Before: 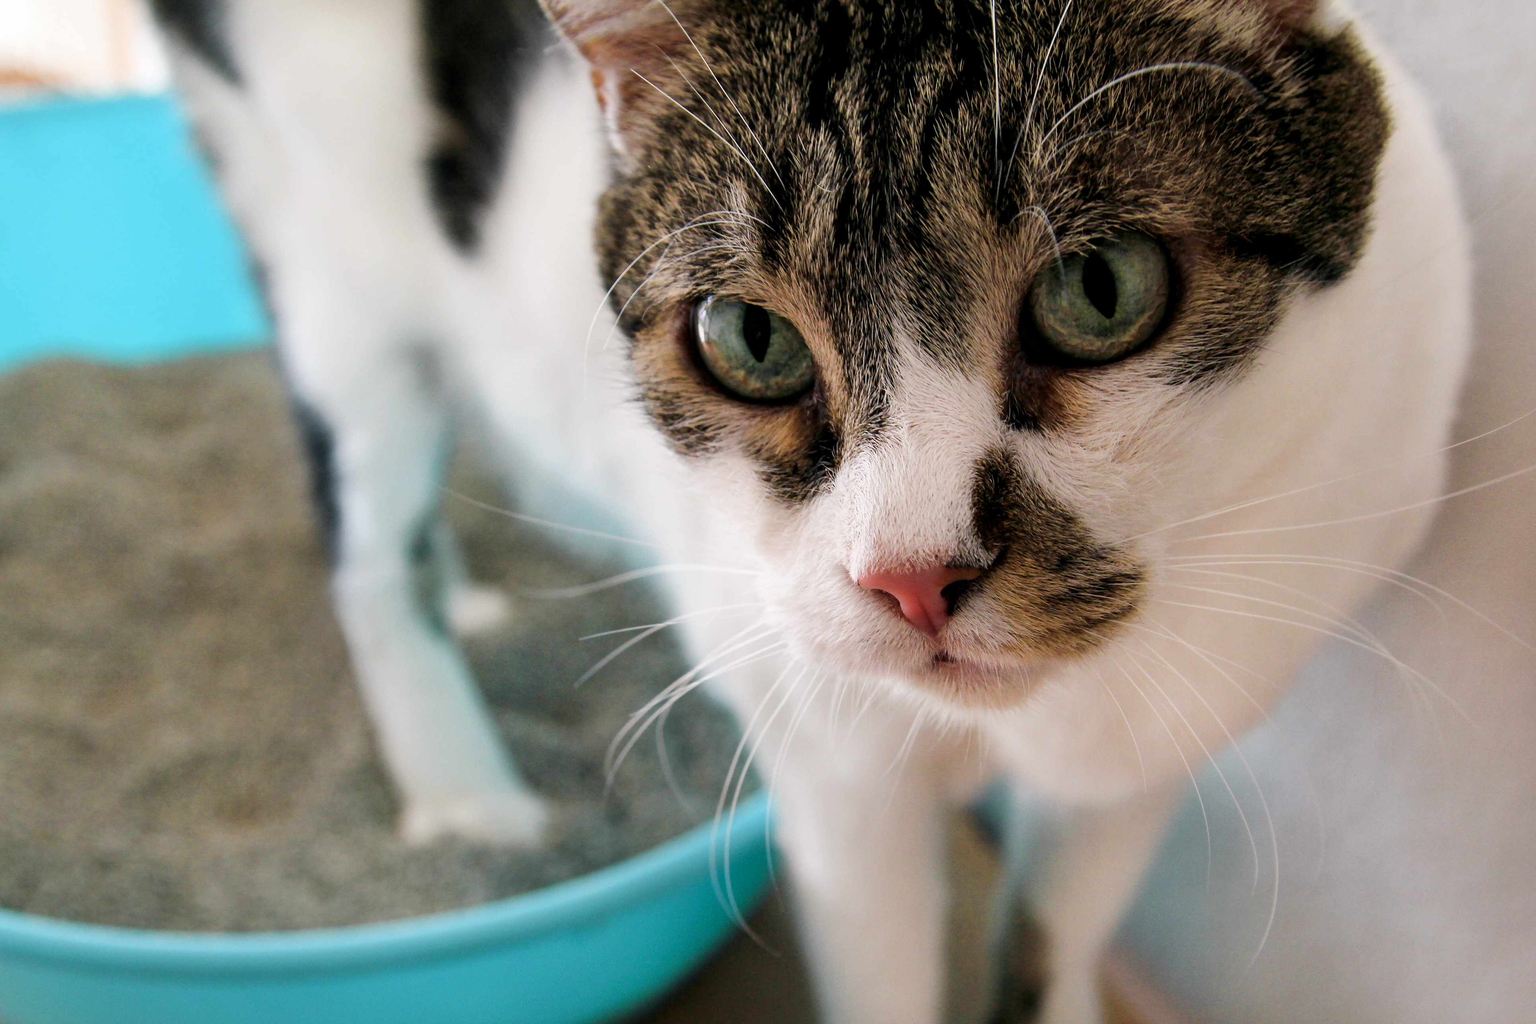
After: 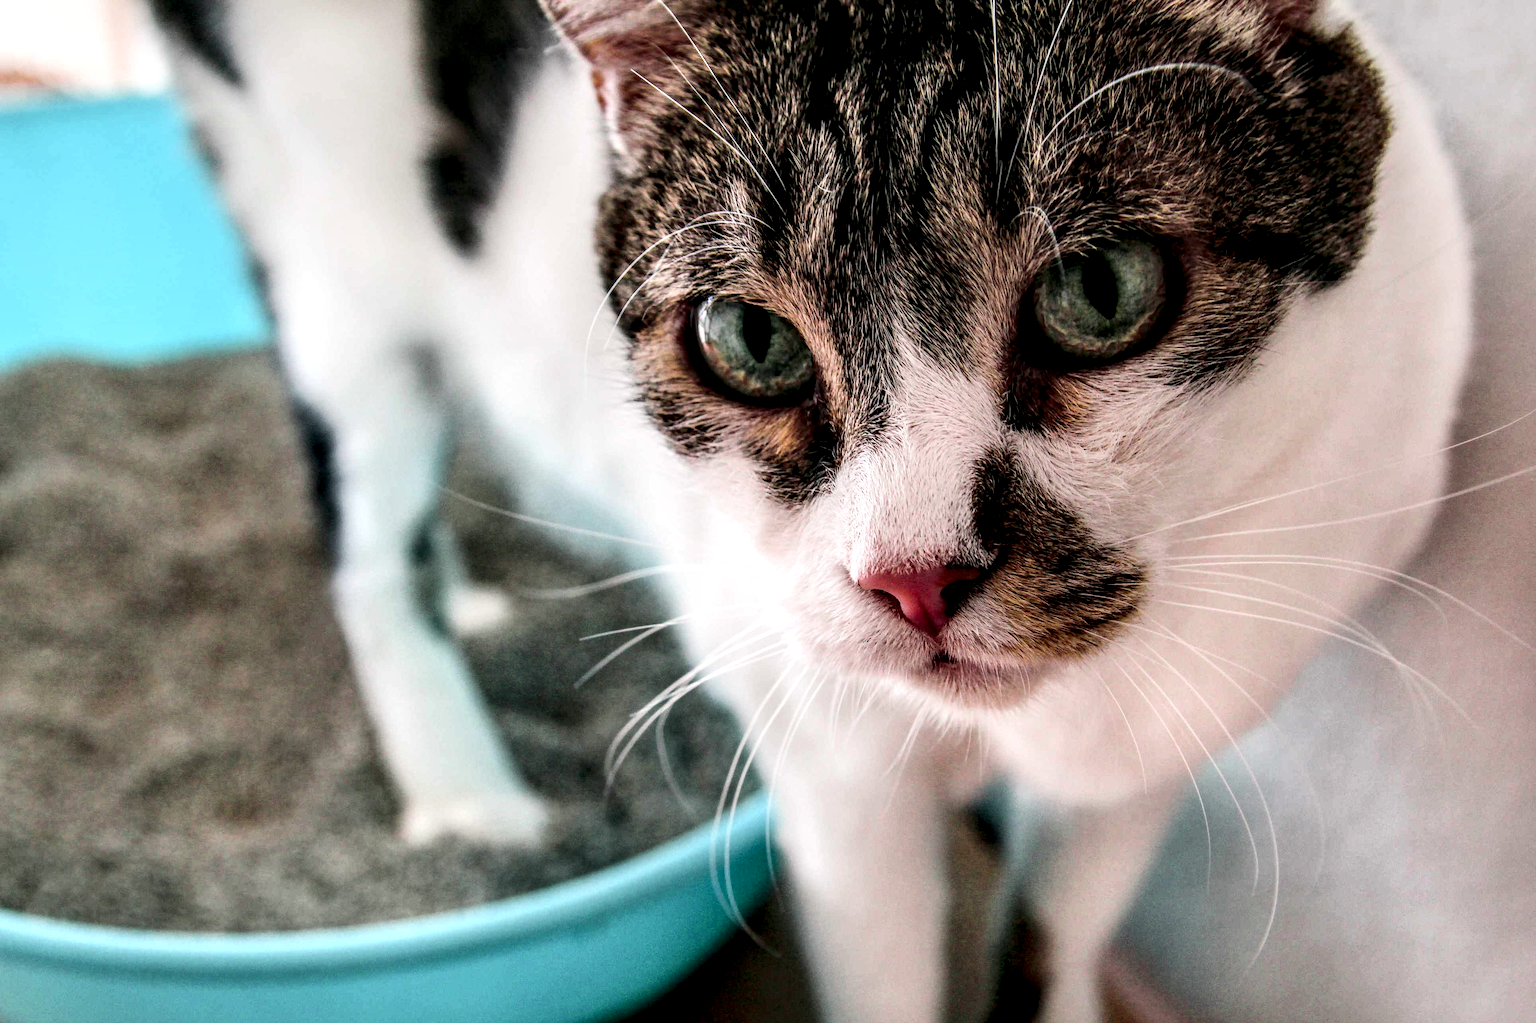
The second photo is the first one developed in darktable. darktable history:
local contrast: highlights 19%, detail 186%
tone curve: curves: ch0 [(0, 0.023) (0.217, 0.19) (0.754, 0.801) (1, 0.977)]; ch1 [(0, 0) (0.392, 0.398) (0.5, 0.5) (0.521, 0.528) (0.56, 0.577) (1, 1)]; ch2 [(0, 0) (0.5, 0.5) (0.579, 0.561) (0.65, 0.657) (1, 1)], color space Lab, independent channels, preserve colors none
